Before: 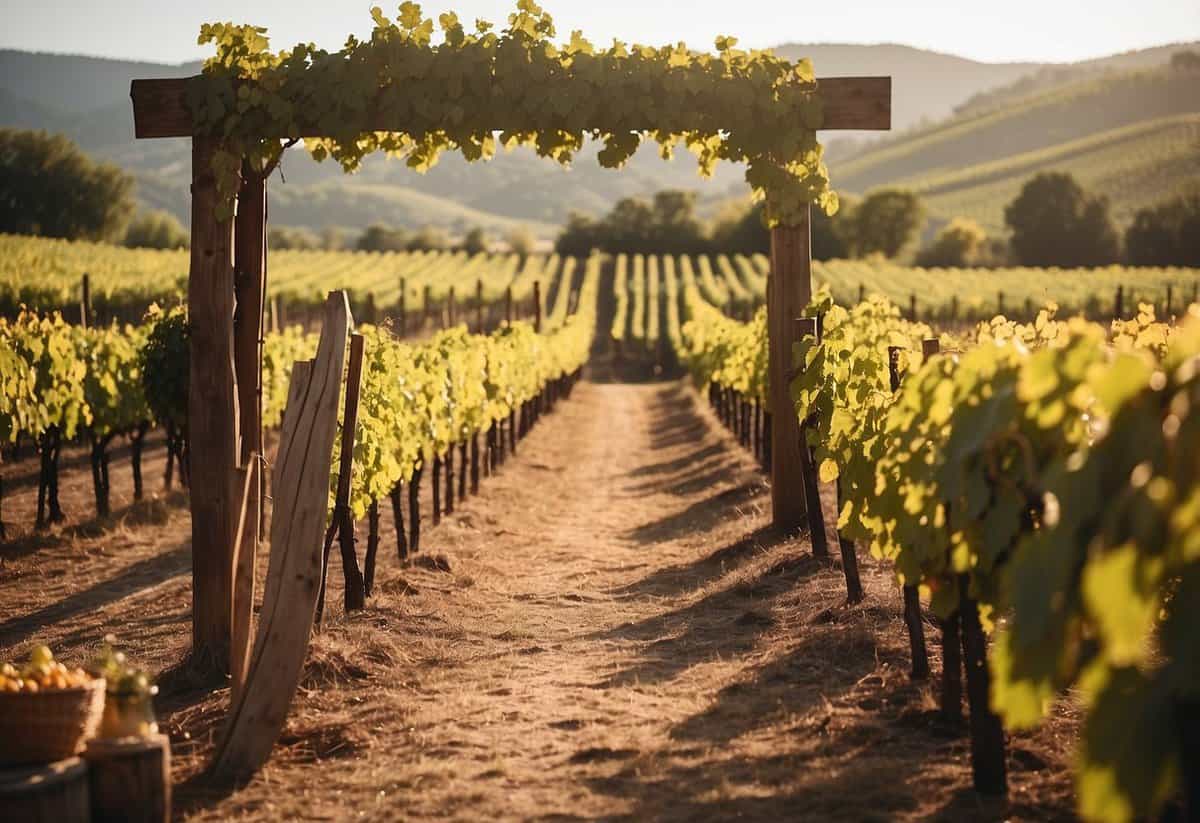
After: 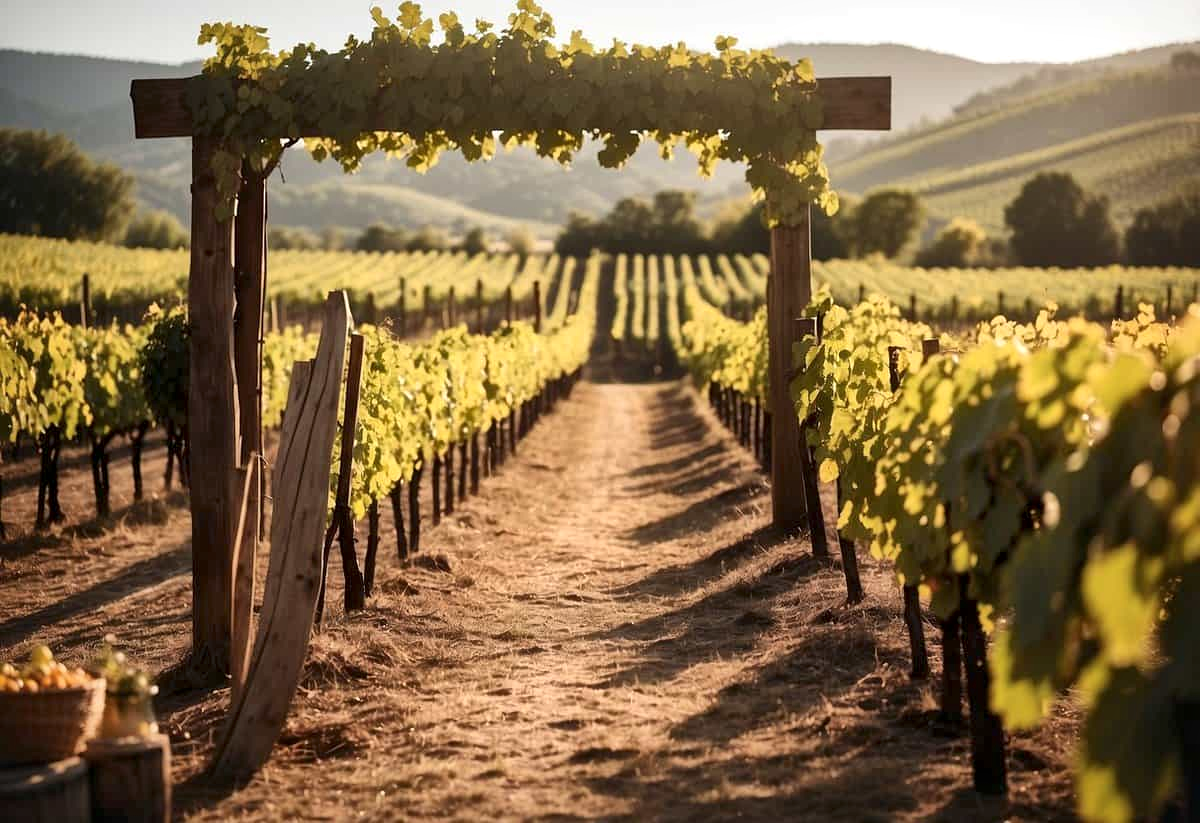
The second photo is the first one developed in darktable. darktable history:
local contrast: mode bilateral grid, contrast 19, coarseness 50, detail 162%, midtone range 0.2
tone equalizer: edges refinement/feathering 500, mask exposure compensation -1.57 EV, preserve details no
